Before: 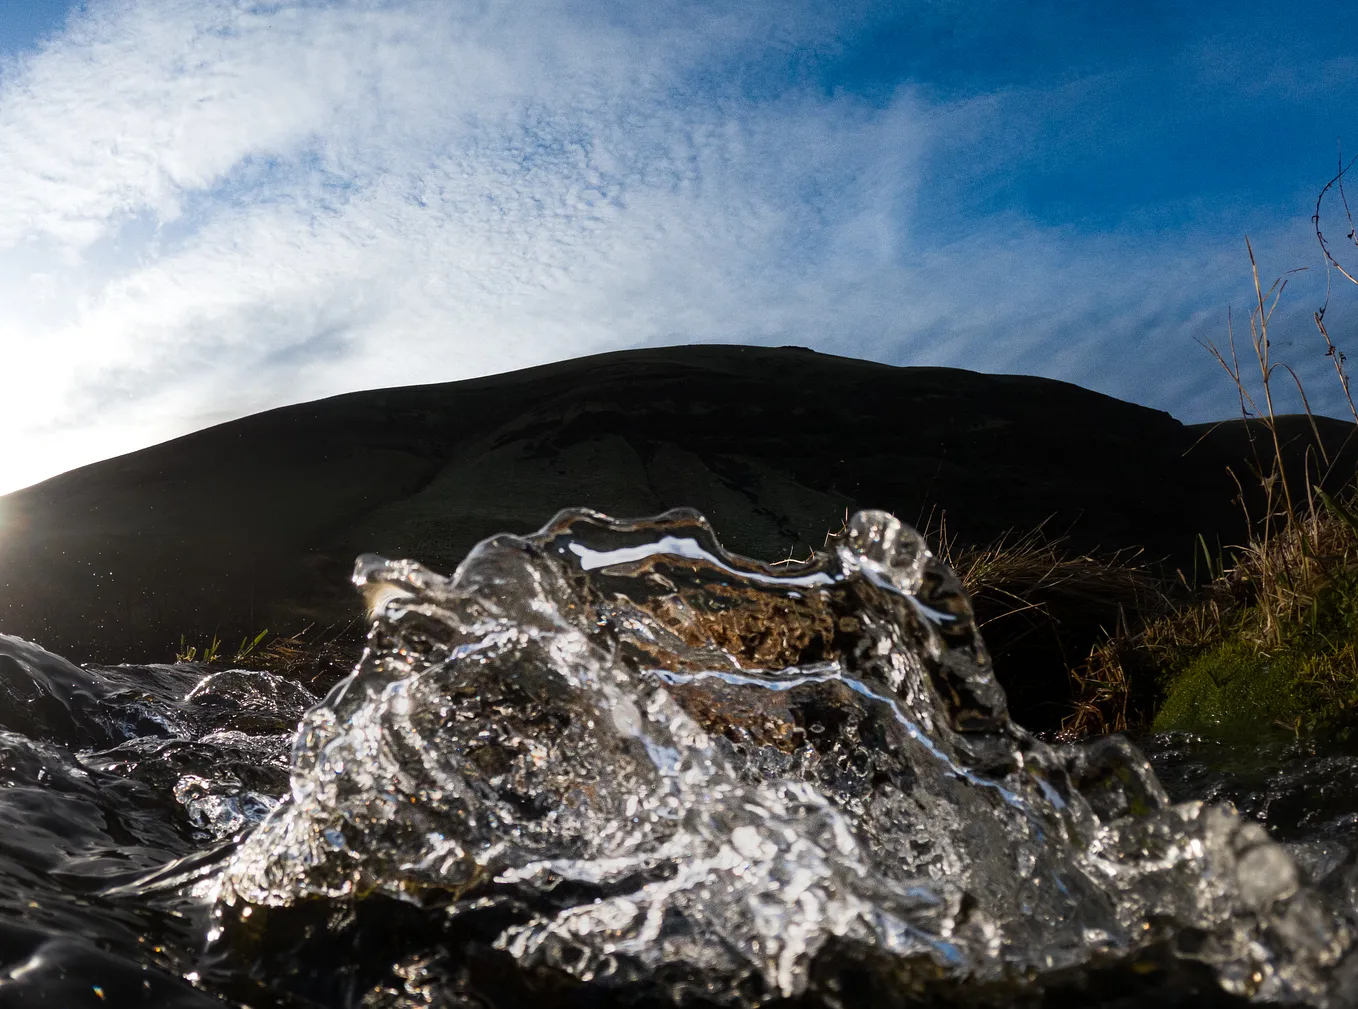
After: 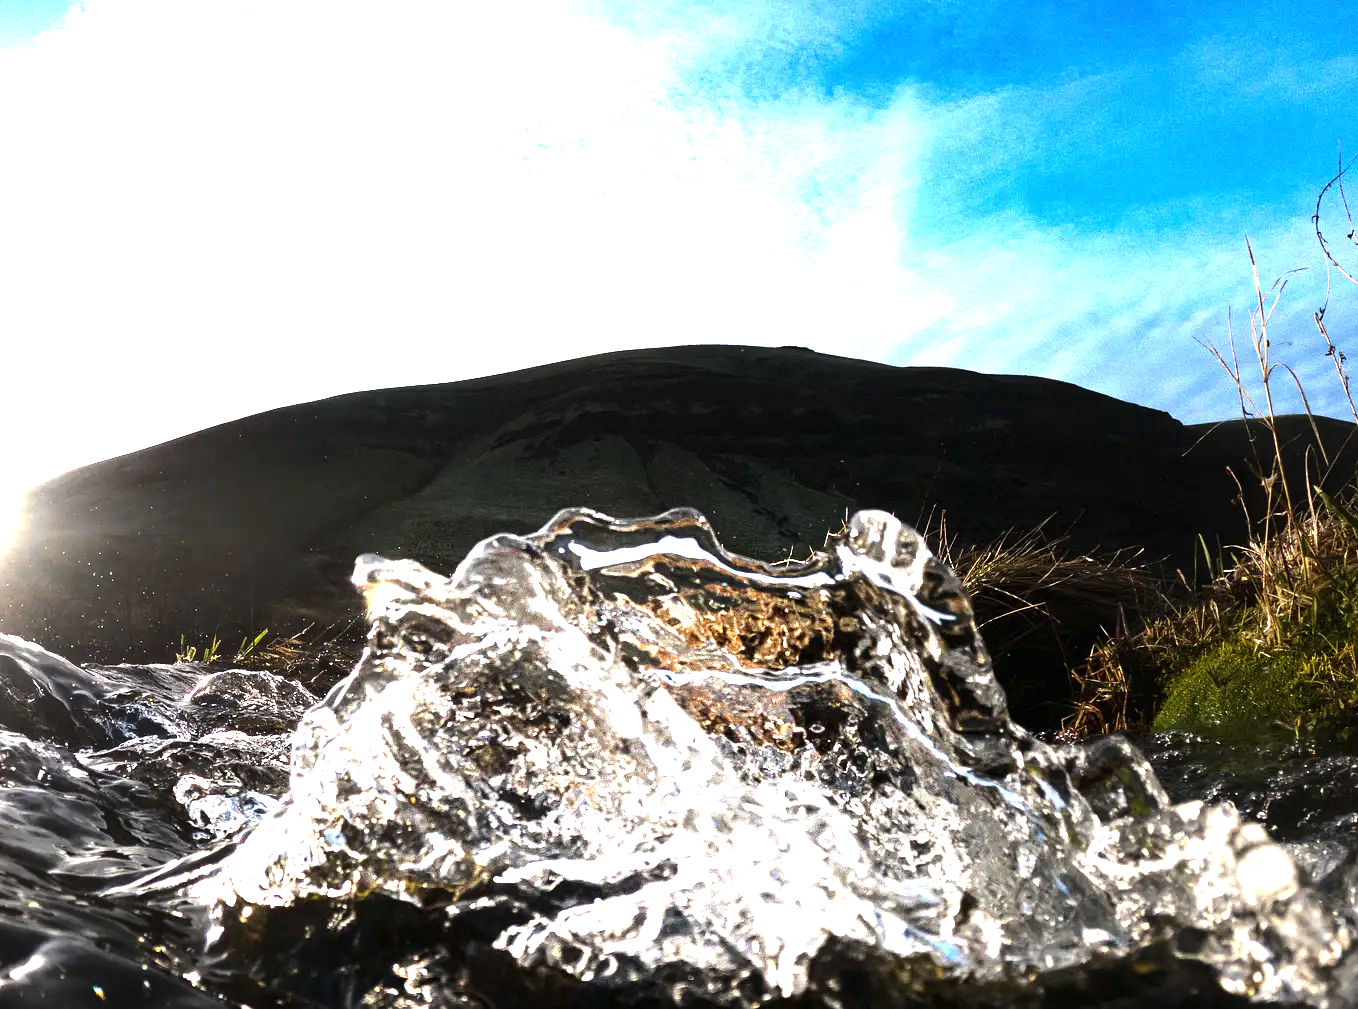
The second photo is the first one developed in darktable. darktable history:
tone equalizer: -8 EV -0.75 EV, -7 EV -0.7 EV, -6 EV -0.6 EV, -5 EV -0.4 EV, -3 EV 0.4 EV, -2 EV 0.6 EV, -1 EV 0.7 EV, +0 EV 0.75 EV, edges refinement/feathering 500, mask exposure compensation -1.57 EV, preserve details no
exposure: black level correction 0, exposure 1.75 EV, compensate exposure bias true, compensate highlight preservation false
